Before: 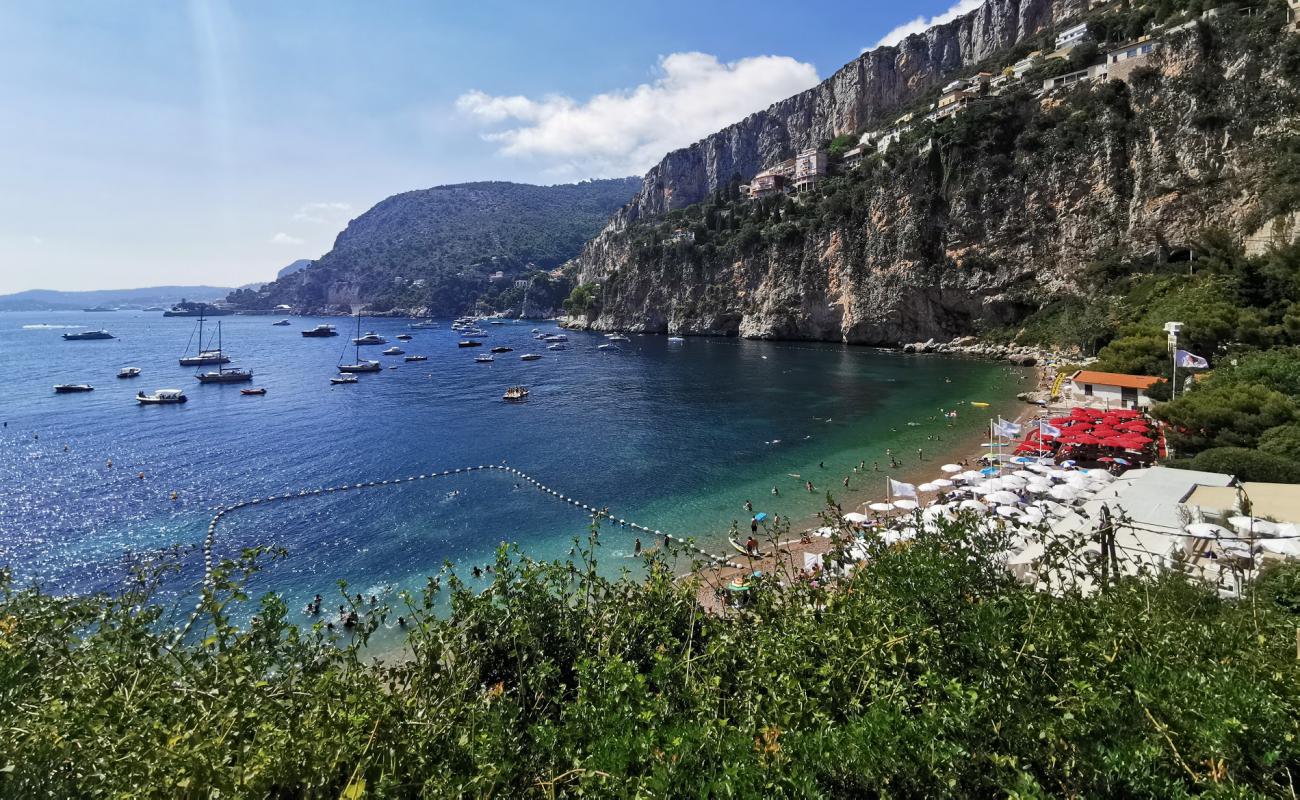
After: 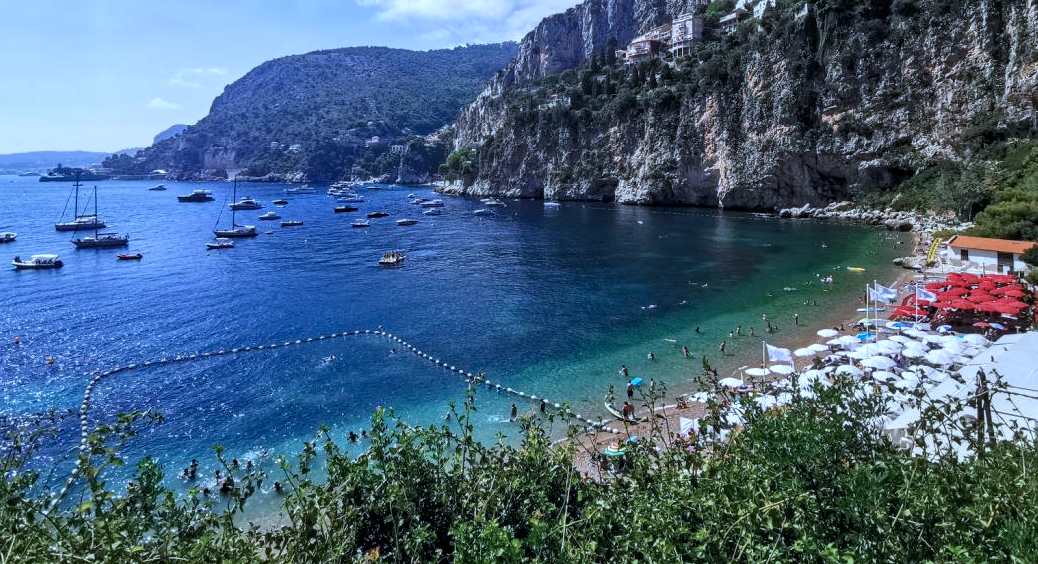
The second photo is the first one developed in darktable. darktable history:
crop: left 9.55%, top 16.967%, right 10.548%, bottom 12.313%
color calibration: illuminant custom, x 0.391, y 0.392, temperature 3880.7 K
local contrast: on, module defaults
